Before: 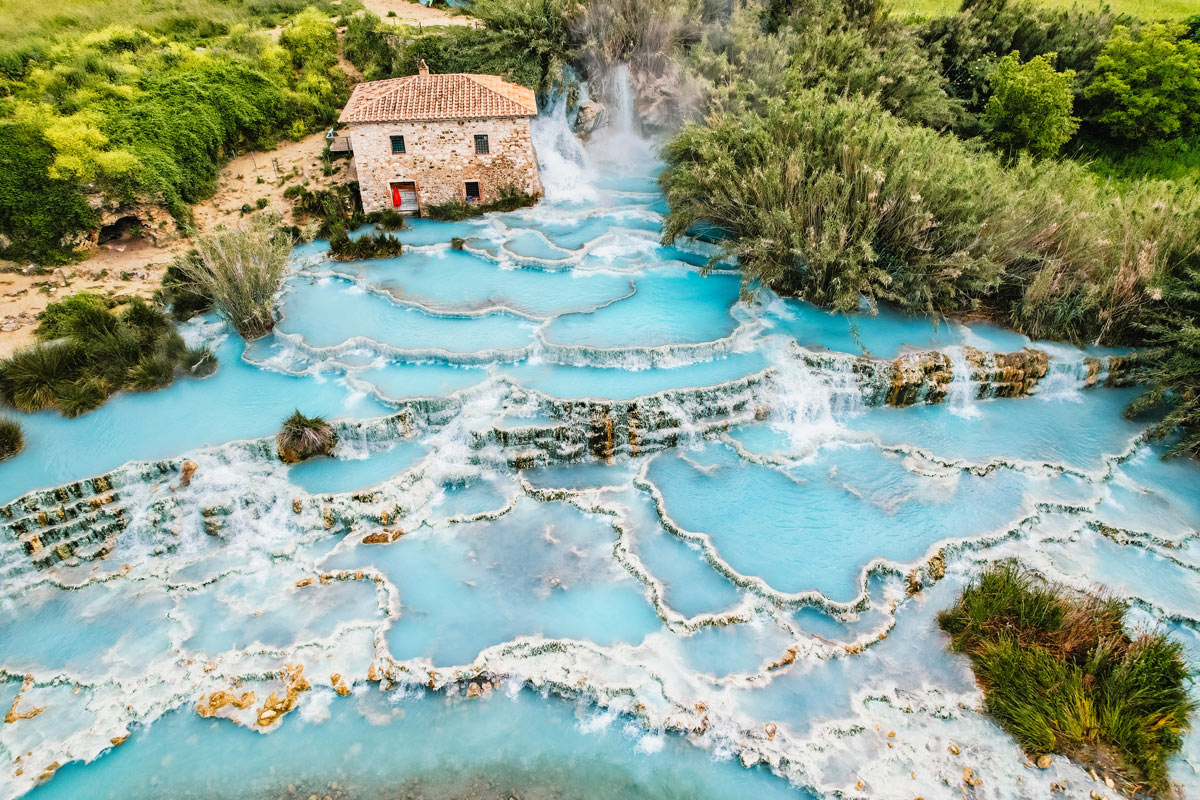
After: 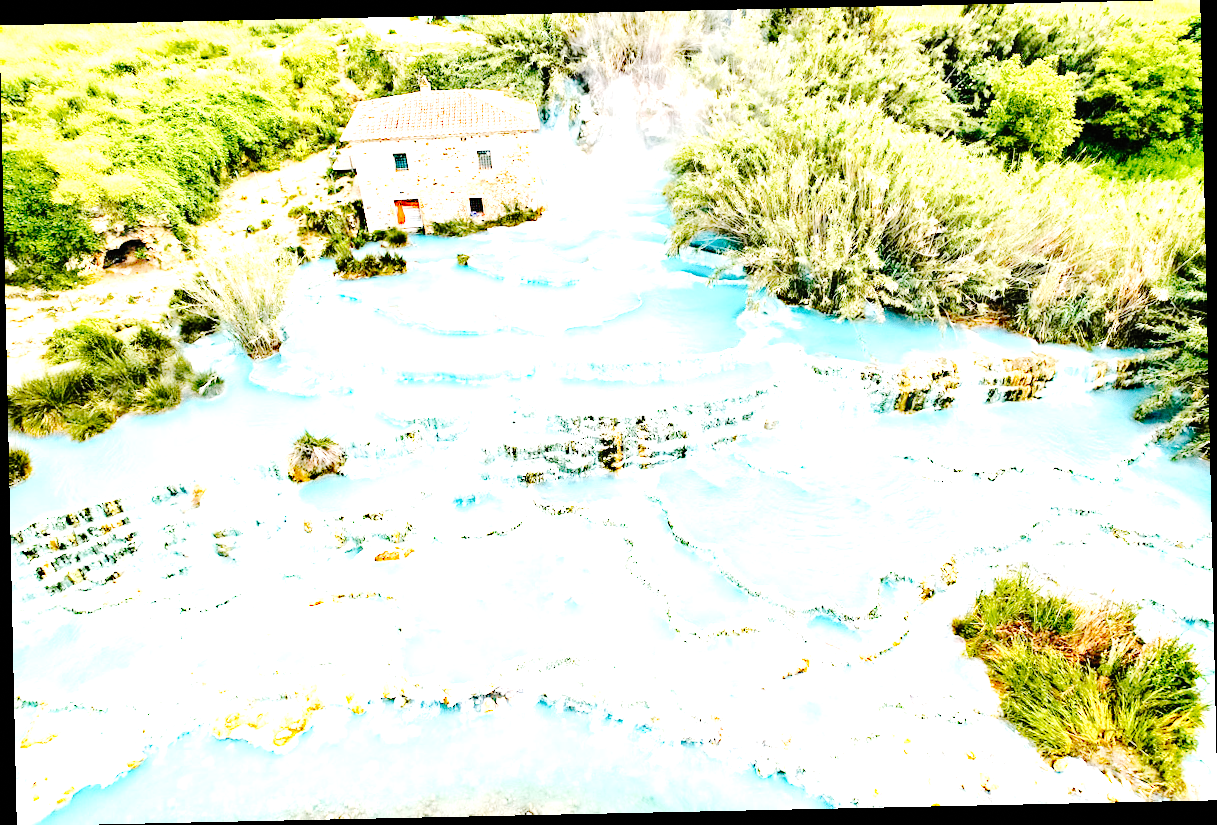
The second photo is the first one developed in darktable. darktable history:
rotate and perspective: rotation -1.24°, automatic cropping off
base curve: curves: ch0 [(0, 0) (0.036, 0.01) (0.123, 0.254) (0.258, 0.504) (0.507, 0.748) (1, 1)], preserve colors none
exposure: black level correction 0, exposure 2.088 EV, compensate exposure bias true, compensate highlight preservation false
haze removal: strength 0.29, distance 0.25, compatibility mode true, adaptive false
grain: coarseness 0.47 ISO
